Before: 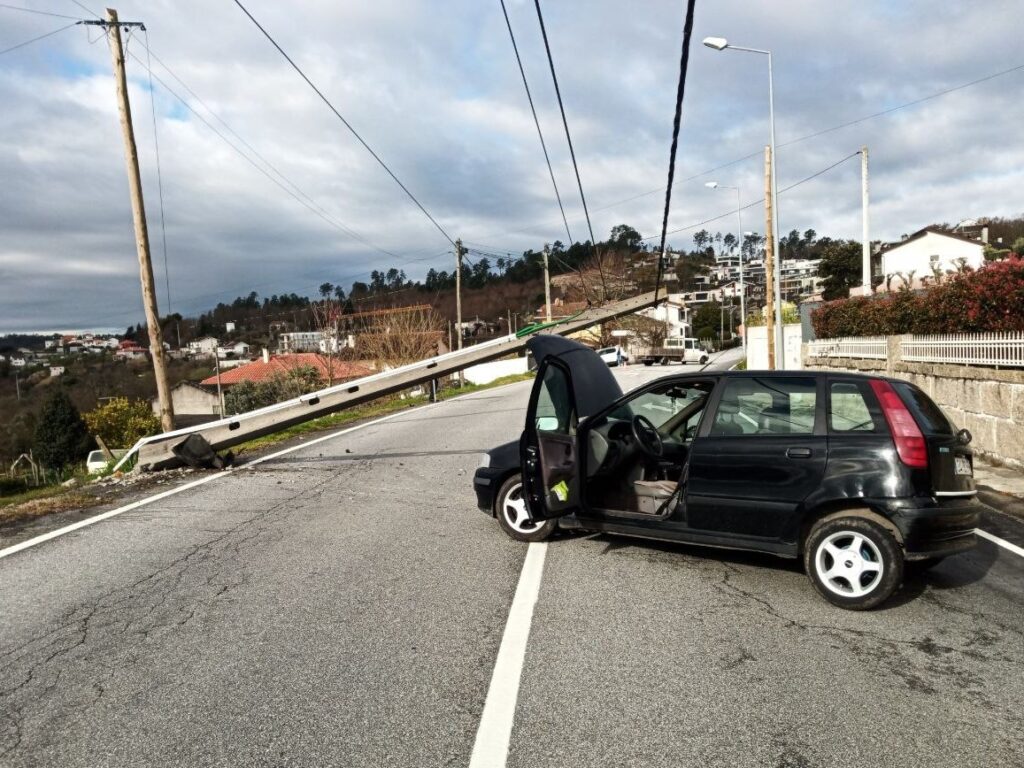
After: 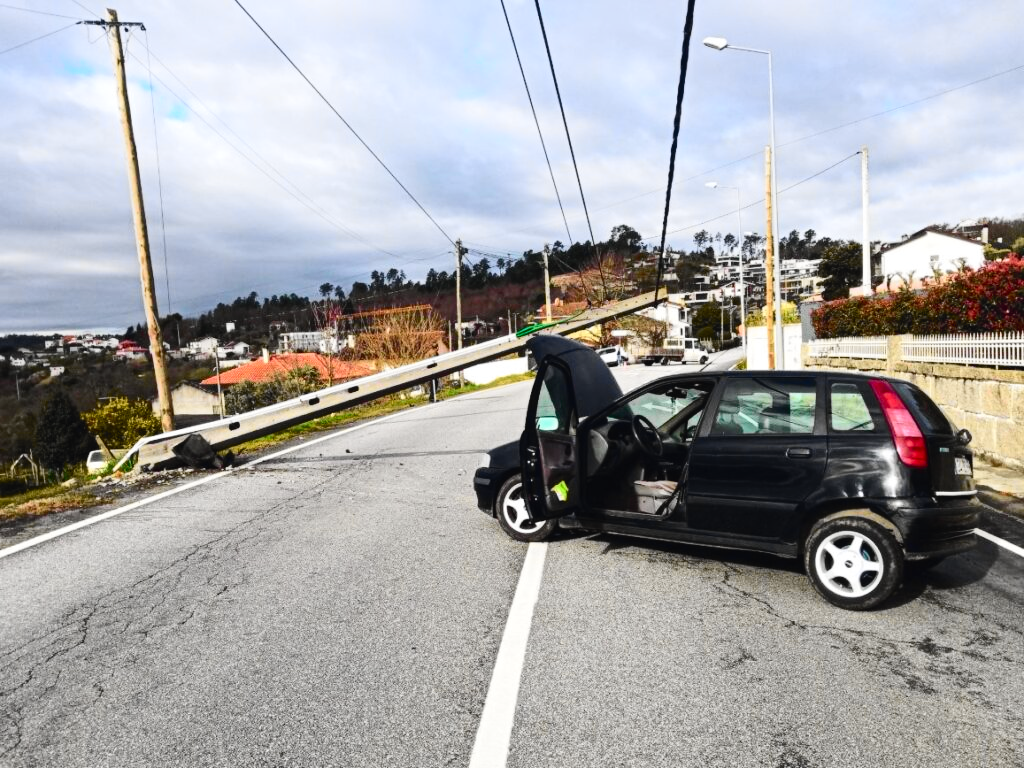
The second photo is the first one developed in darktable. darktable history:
tone curve: curves: ch0 [(0, 0.023) (0.103, 0.087) (0.295, 0.297) (0.445, 0.531) (0.553, 0.665) (0.735, 0.843) (0.994, 1)]; ch1 [(0, 0) (0.427, 0.346) (0.456, 0.426) (0.484, 0.494) (0.509, 0.505) (0.535, 0.56) (0.581, 0.632) (0.646, 0.715) (1, 1)]; ch2 [(0, 0) (0.369, 0.388) (0.449, 0.431) (0.501, 0.495) (0.533, 0.518) (0.572, 0.612) (0.677, 0.752) (1, 1)], color space Lab, independent channels, preserve colors none
